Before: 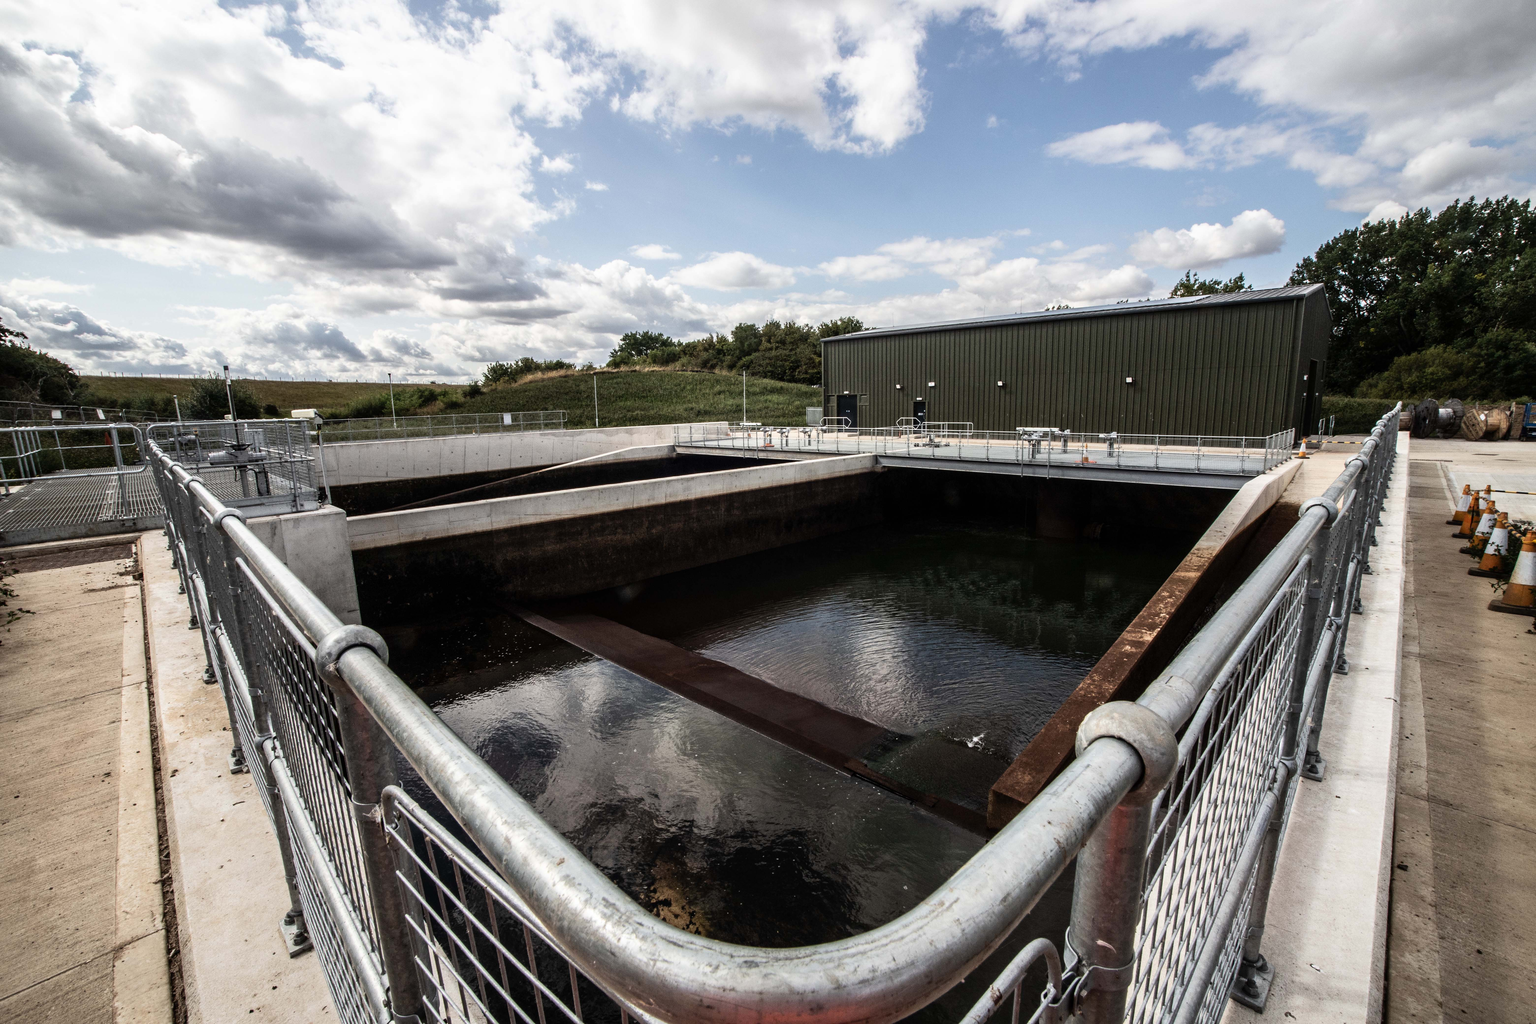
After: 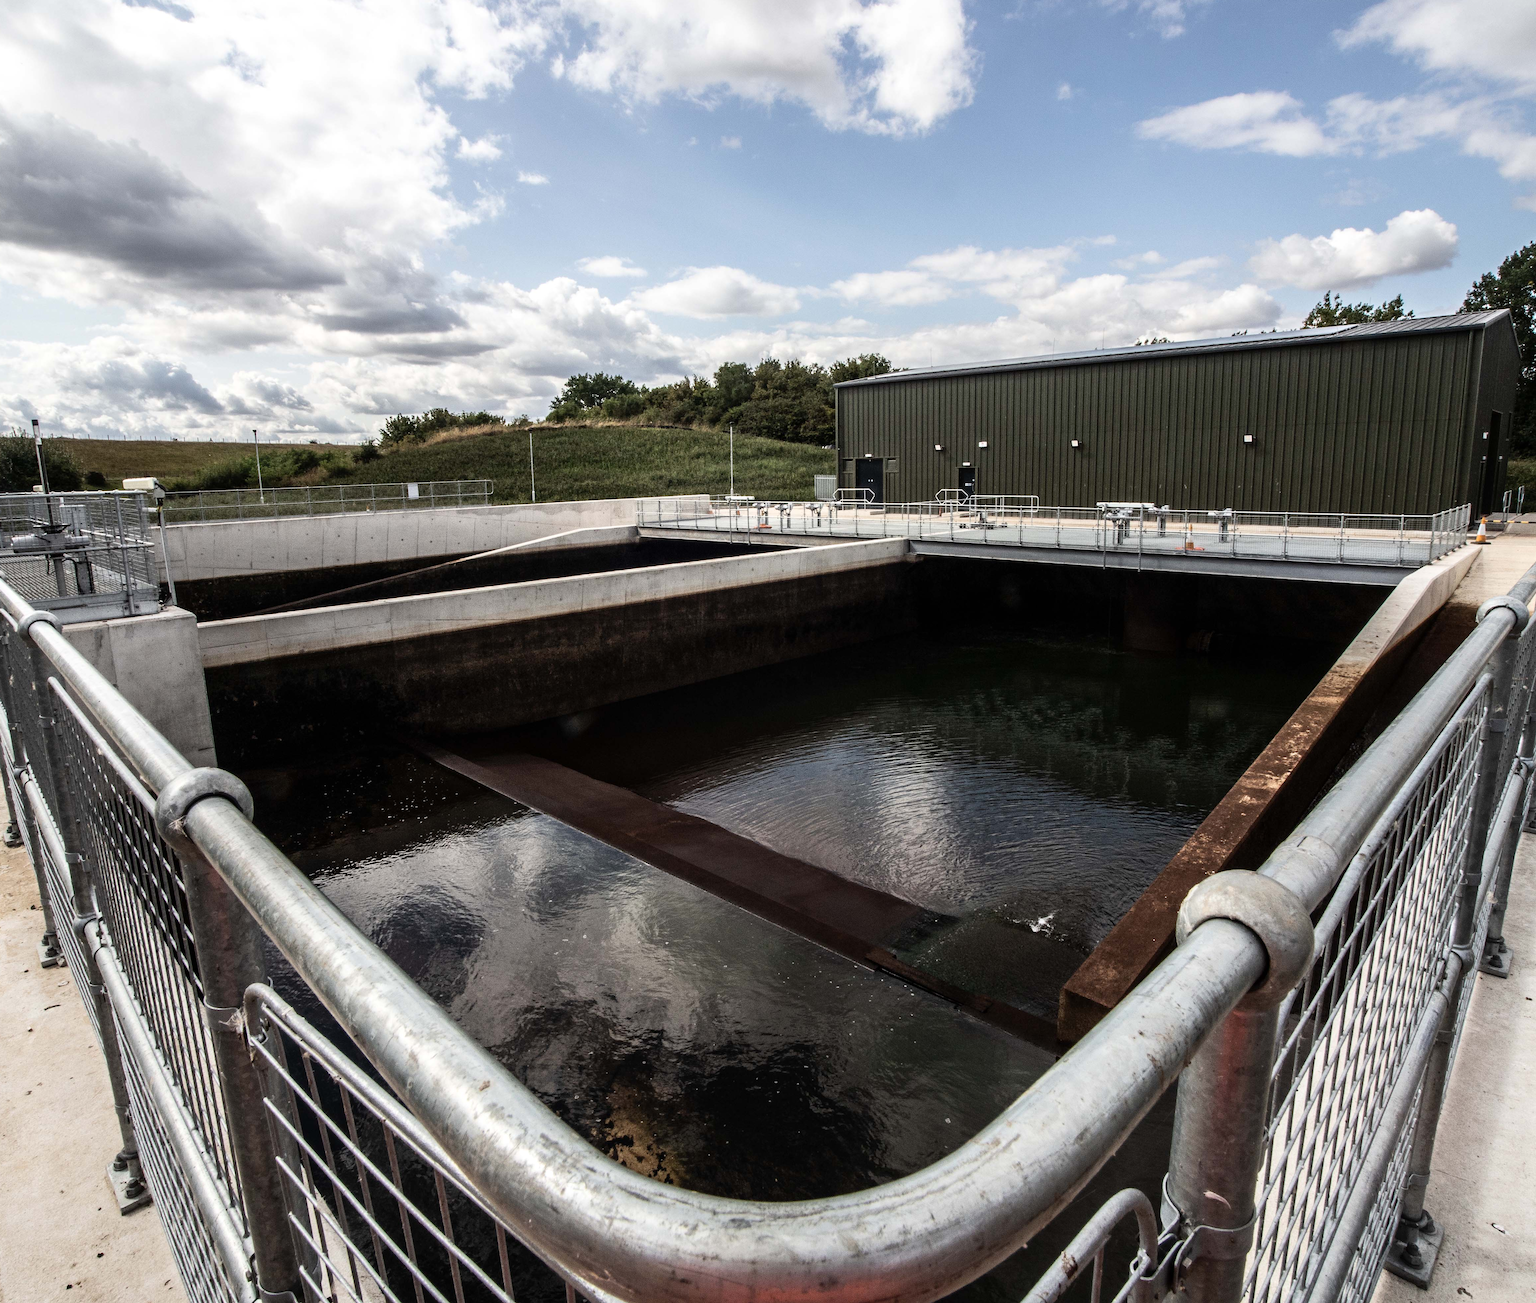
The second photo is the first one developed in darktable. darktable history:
crop and rotate: left 13.03%, top 5.252%, right 12.526%
shadows and highlights: shadows -8.46, white point adjustment 1.37, highlights 11.56
